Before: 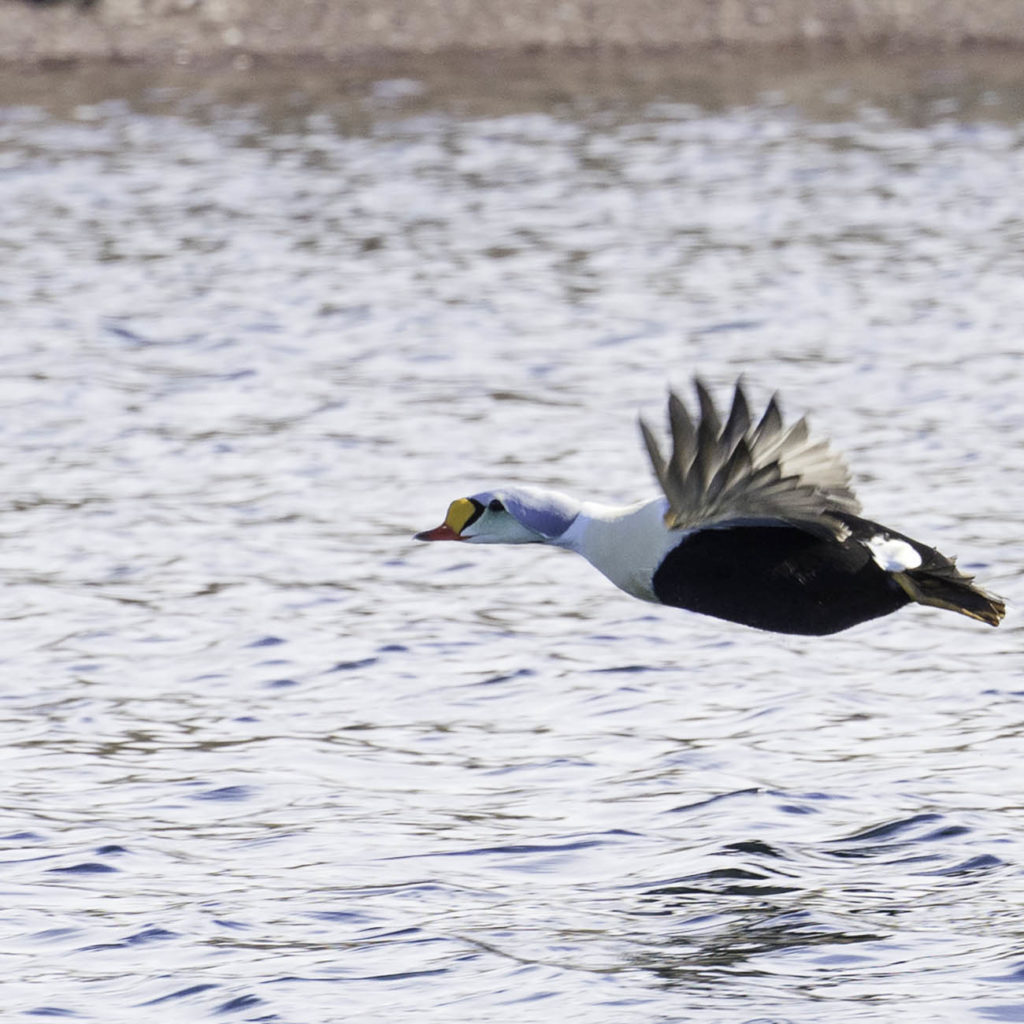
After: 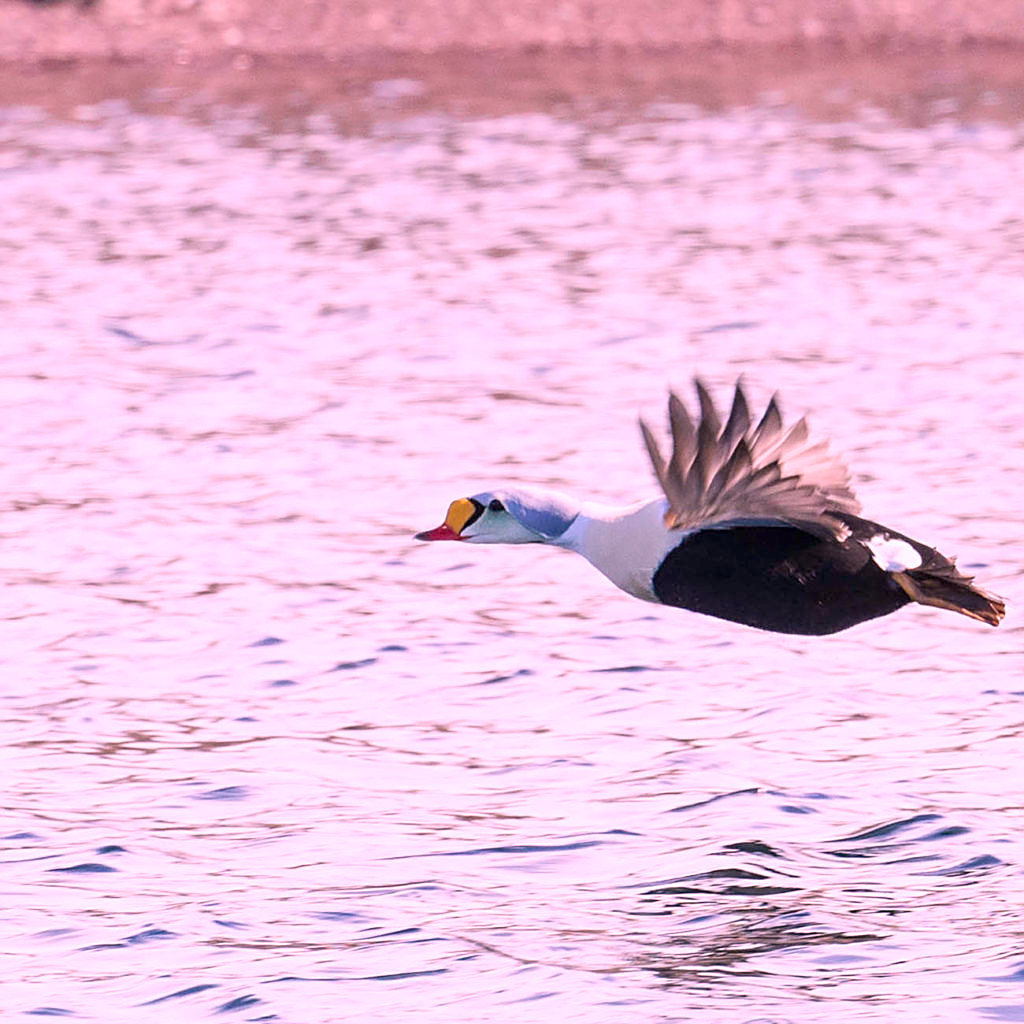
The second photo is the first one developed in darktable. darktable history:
sharpen: on, module defaults
white balance: red 1.188, blue 1.11
